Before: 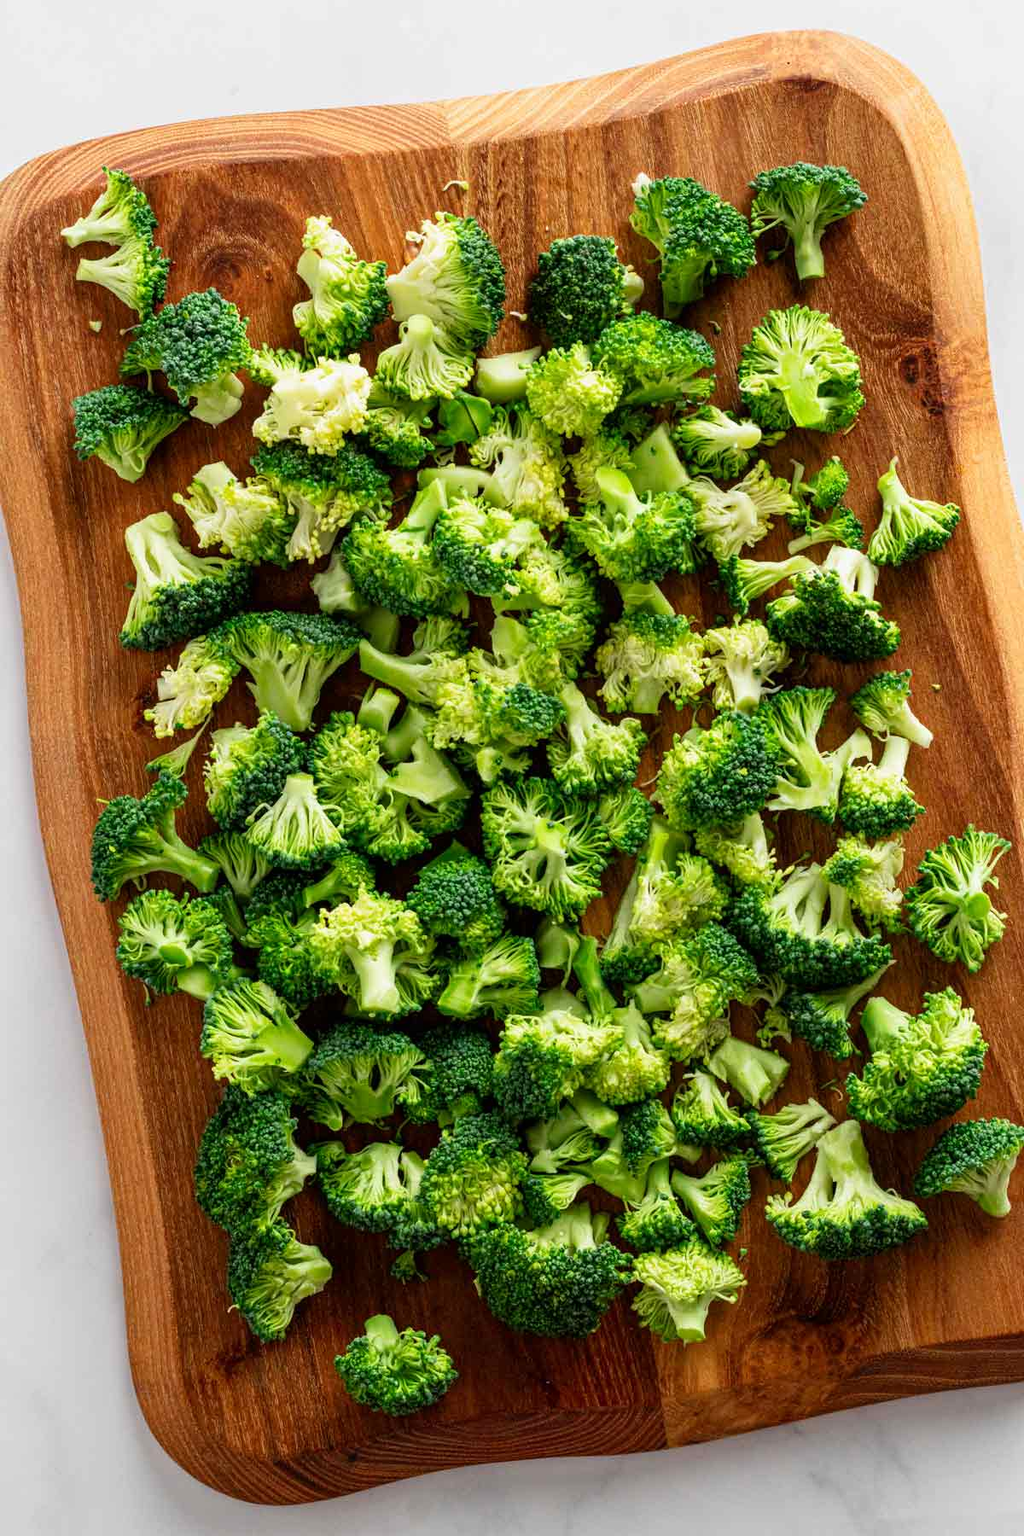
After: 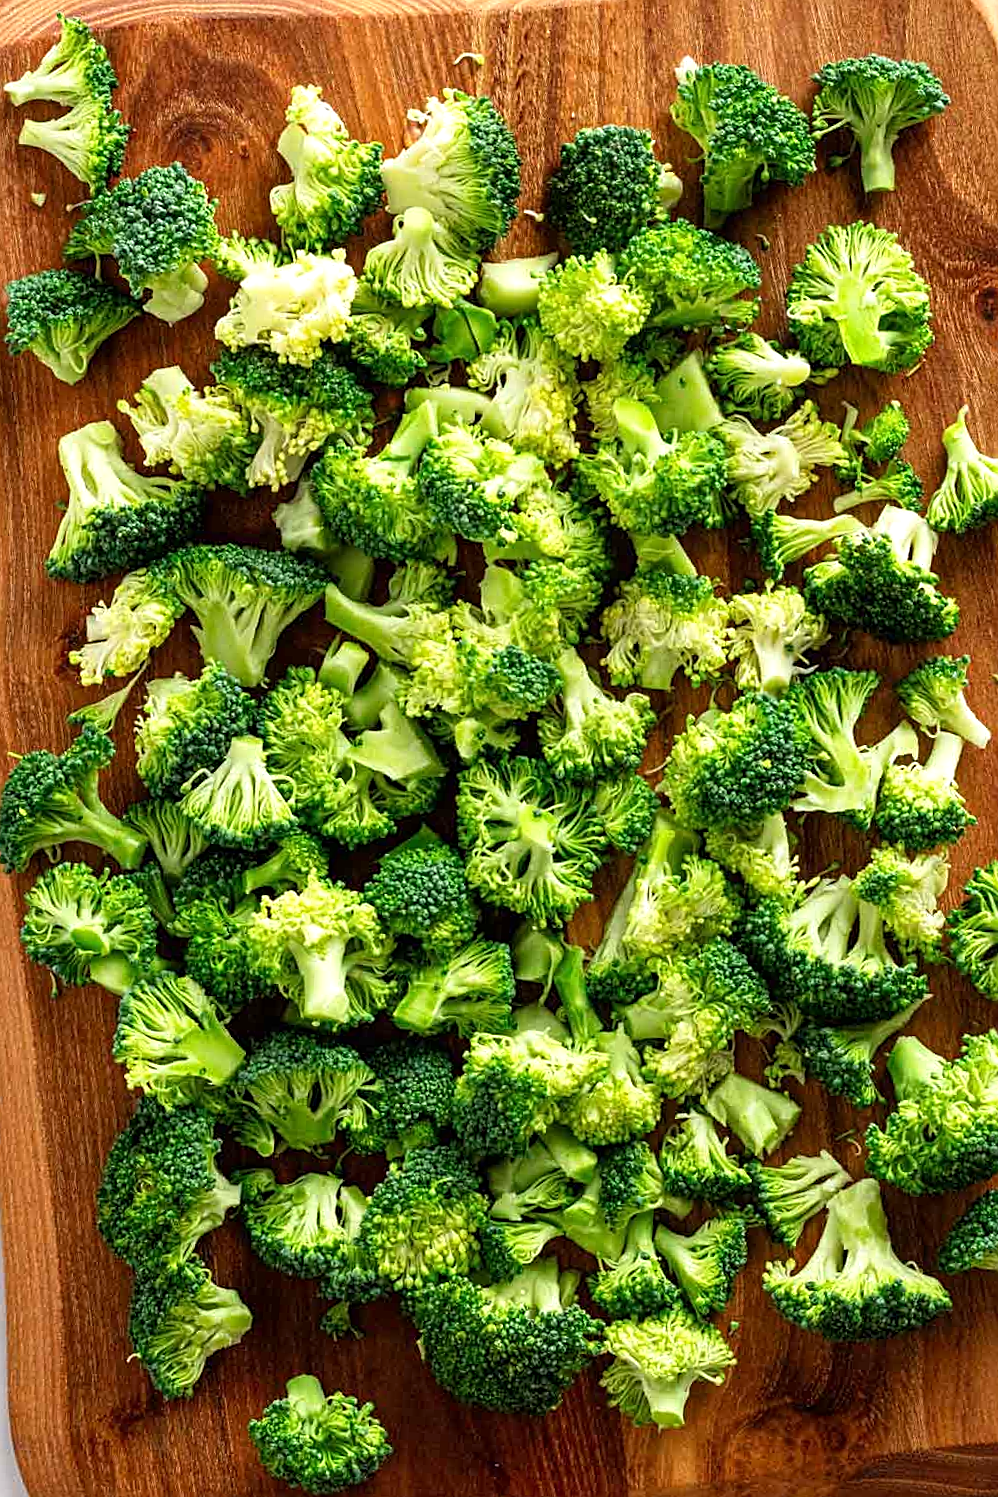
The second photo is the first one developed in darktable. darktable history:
exposure: exposure 0.3 EV, compensate highlight preservation false
crop and rotate: angle -3.27°, left 5.211%, top 5.211%, right 4.607%, bottom 4.607%
sharpen: on, module defaults
white balance: emerald 1
